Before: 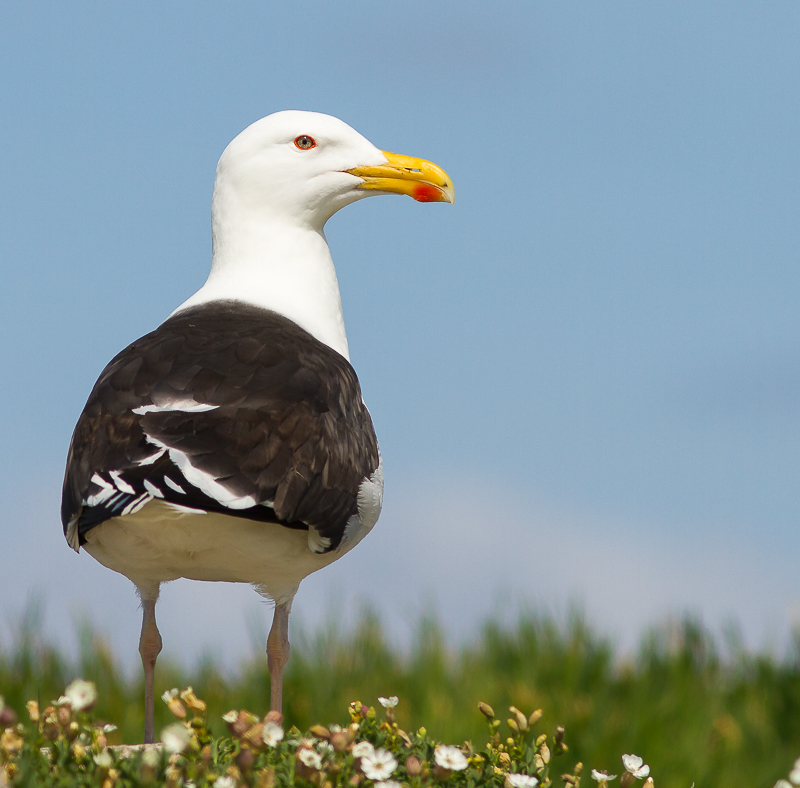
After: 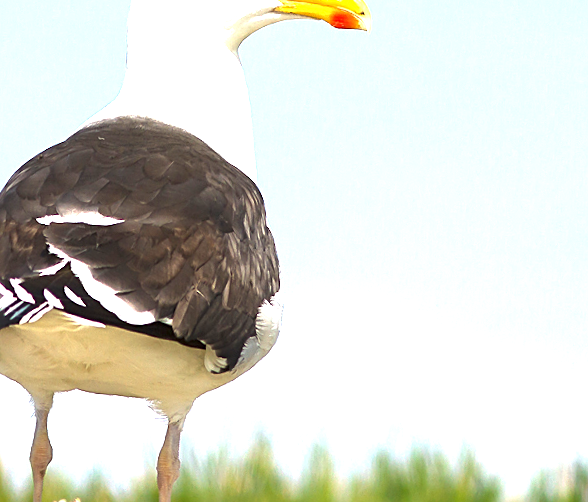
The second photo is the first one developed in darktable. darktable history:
exposure: black level correction 0, exposure 1.741 EV, compensate exposure bias true, compensate highlight preservation false
sharpen: on, module defaults
crop and rotate: angle -3.37°, left 9.79%, top 20.73%, right 12.42%, bottom 11.82%
